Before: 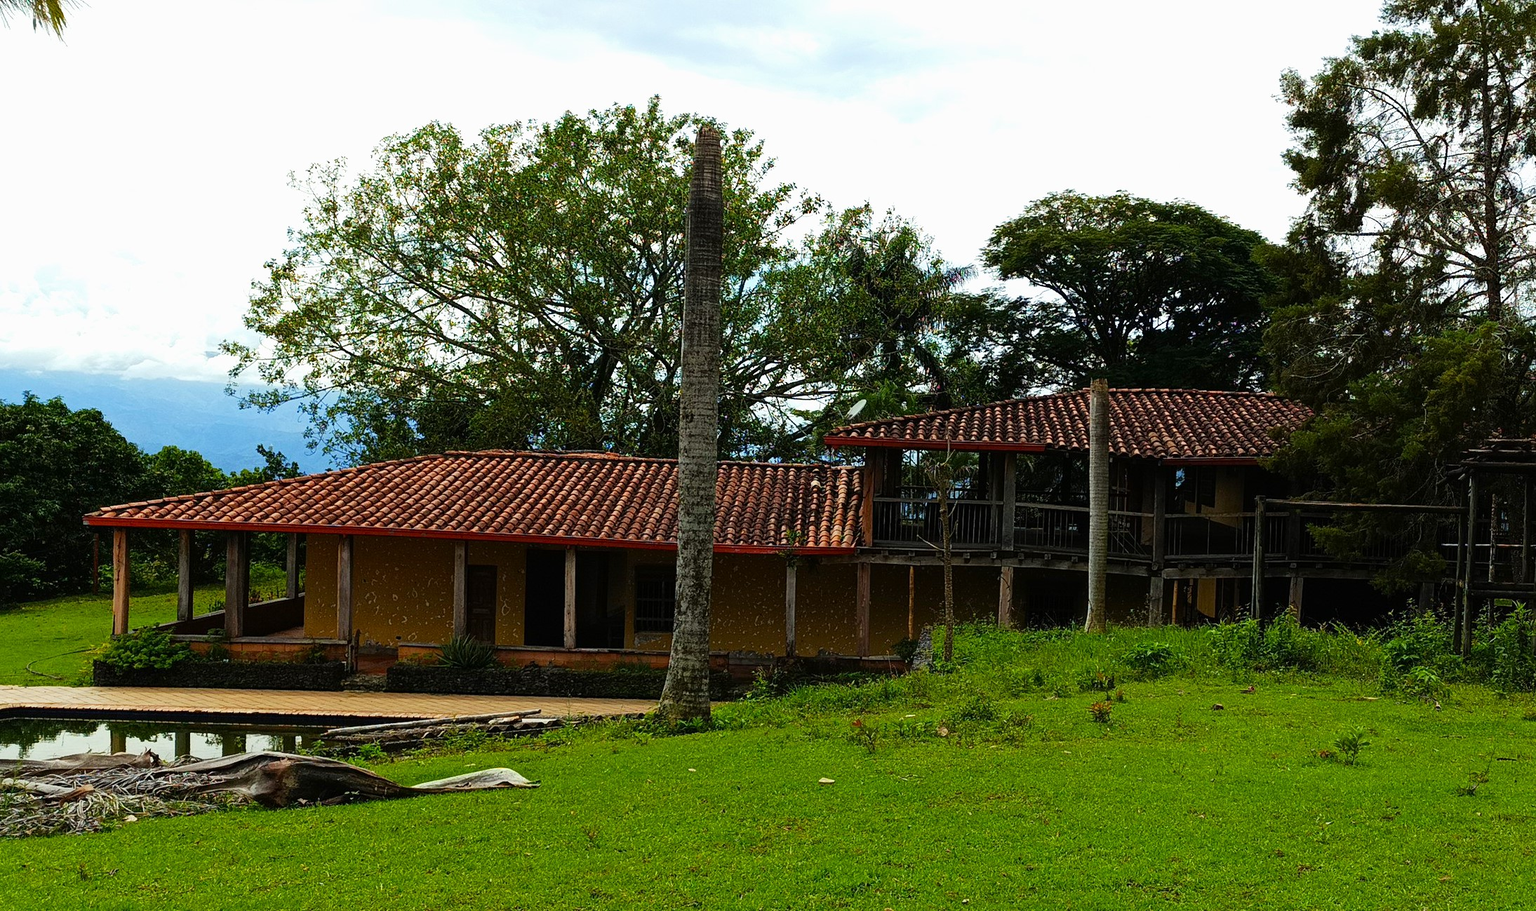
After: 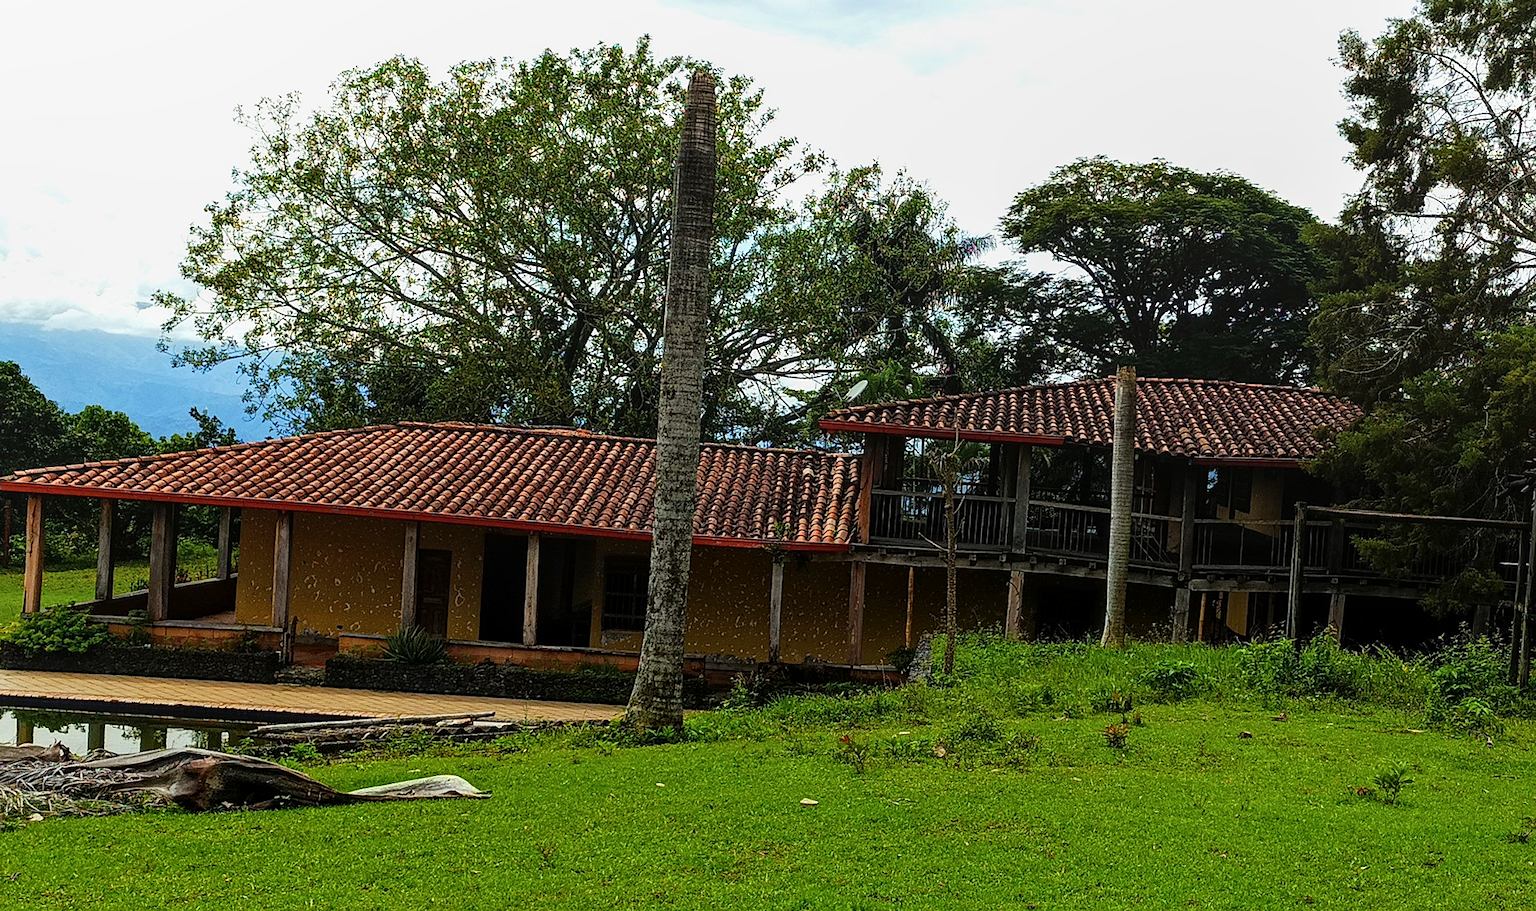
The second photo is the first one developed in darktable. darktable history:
sharpen: radius 1.458, amount 0.398, threshold 1.271
crop and rotate: angle -1.96°, left 3.097%, top 4.154%, right 1.586%, bottom 0.529%
local contrast: on, module defaults
